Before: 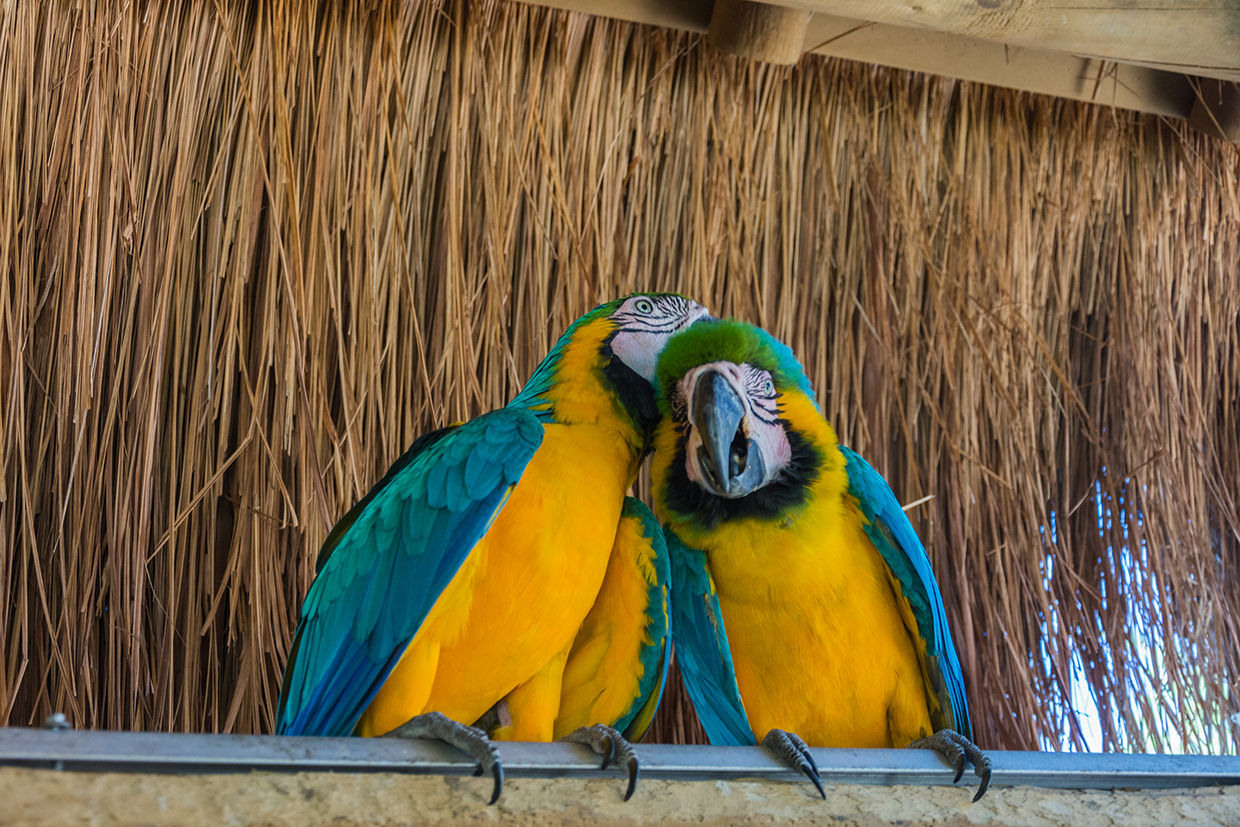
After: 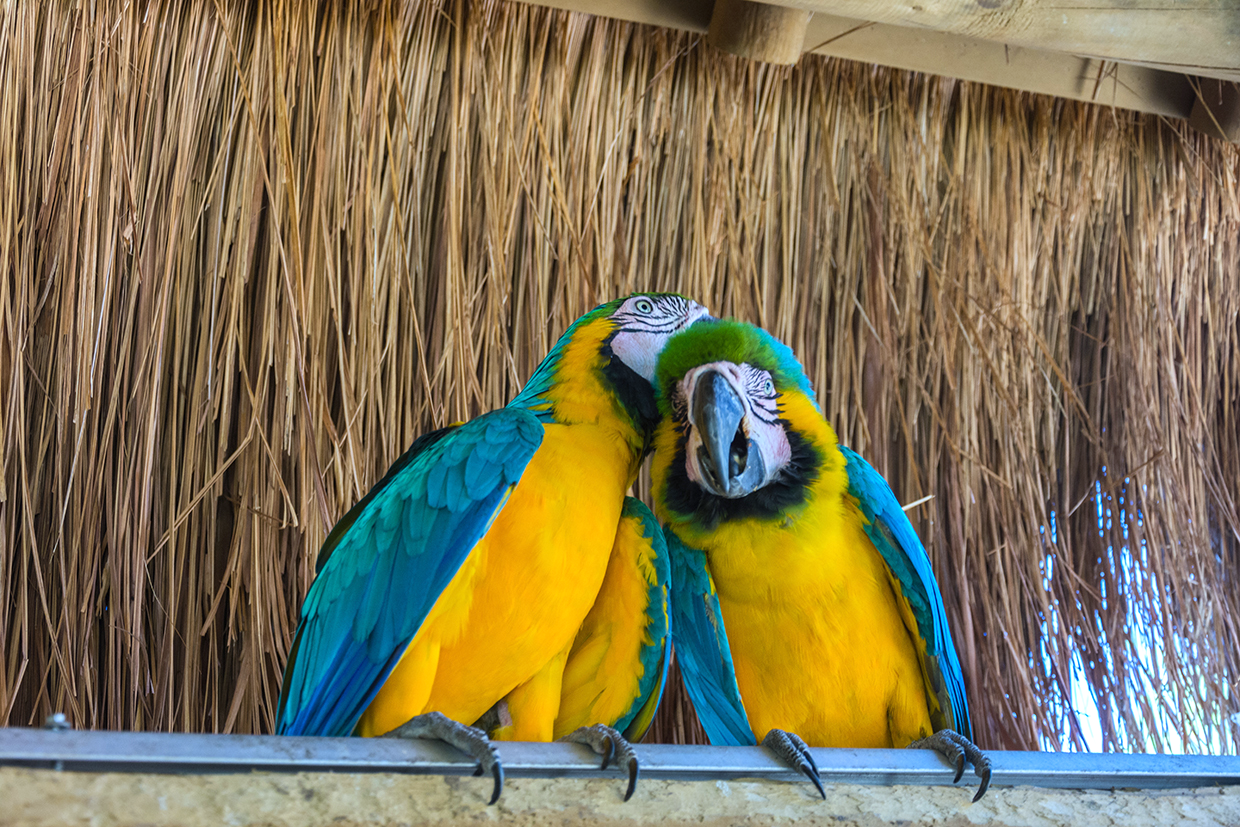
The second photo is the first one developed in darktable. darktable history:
exposure: exposure 0.485 EV, compensate highlight preservation false
white balance: red 0.924, blue 1.095
